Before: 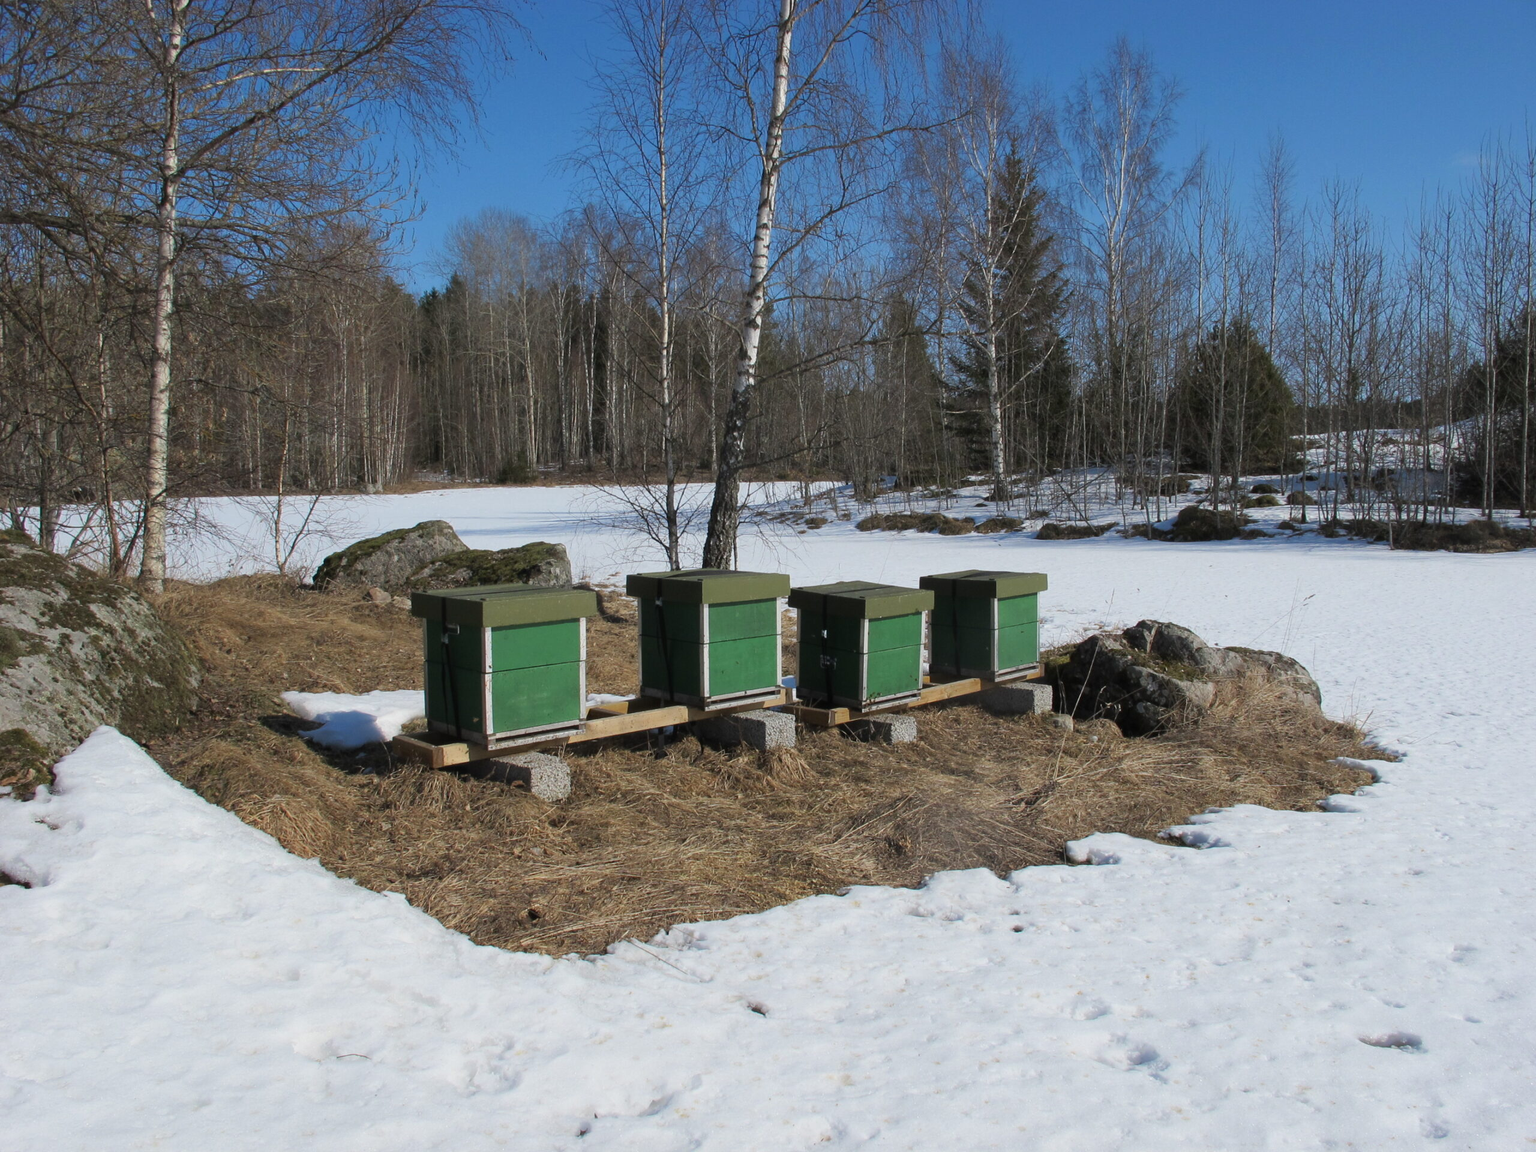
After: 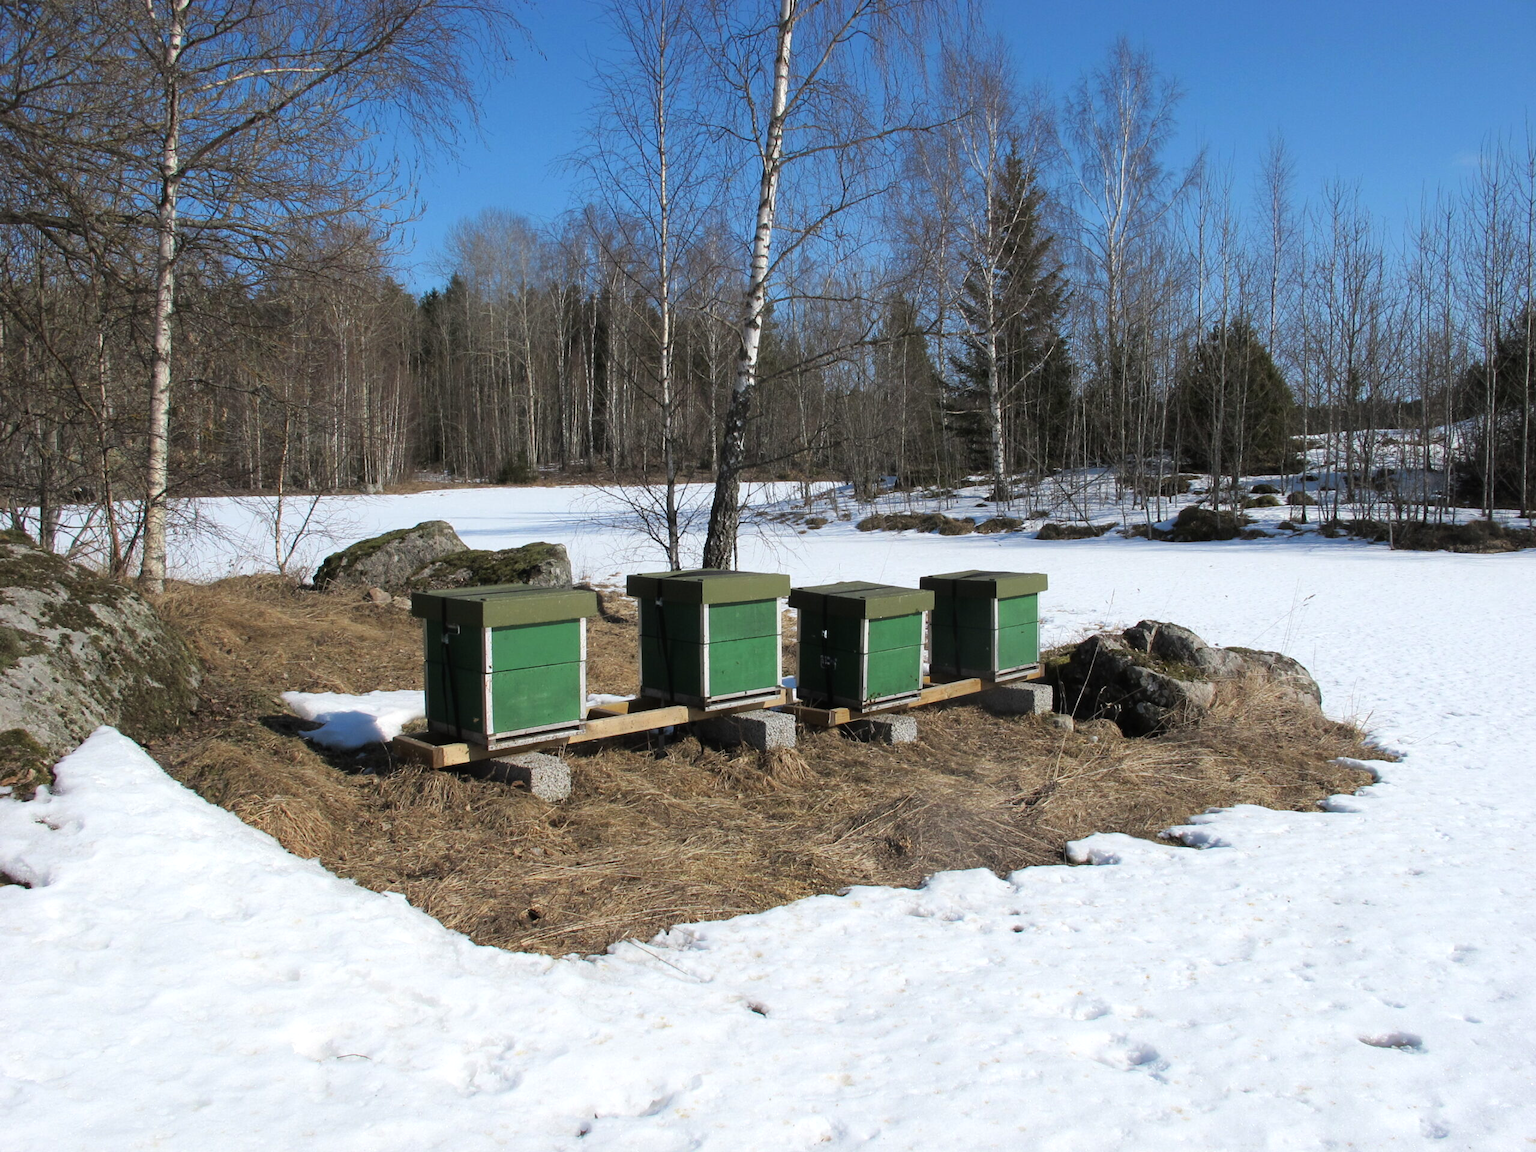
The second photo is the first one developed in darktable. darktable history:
tone equalizer: -8 EV -0.384 EV, -7 EV -0.396 EV, -6 EV -0.332 EV, -5 EV -0.183 EV, -3 EV 0.217 EV, -2 EV 0.33 EV, -1 EV 0.396 EV, +0 EV 0.415 EV, mask exposure compensation -0.511 EV
